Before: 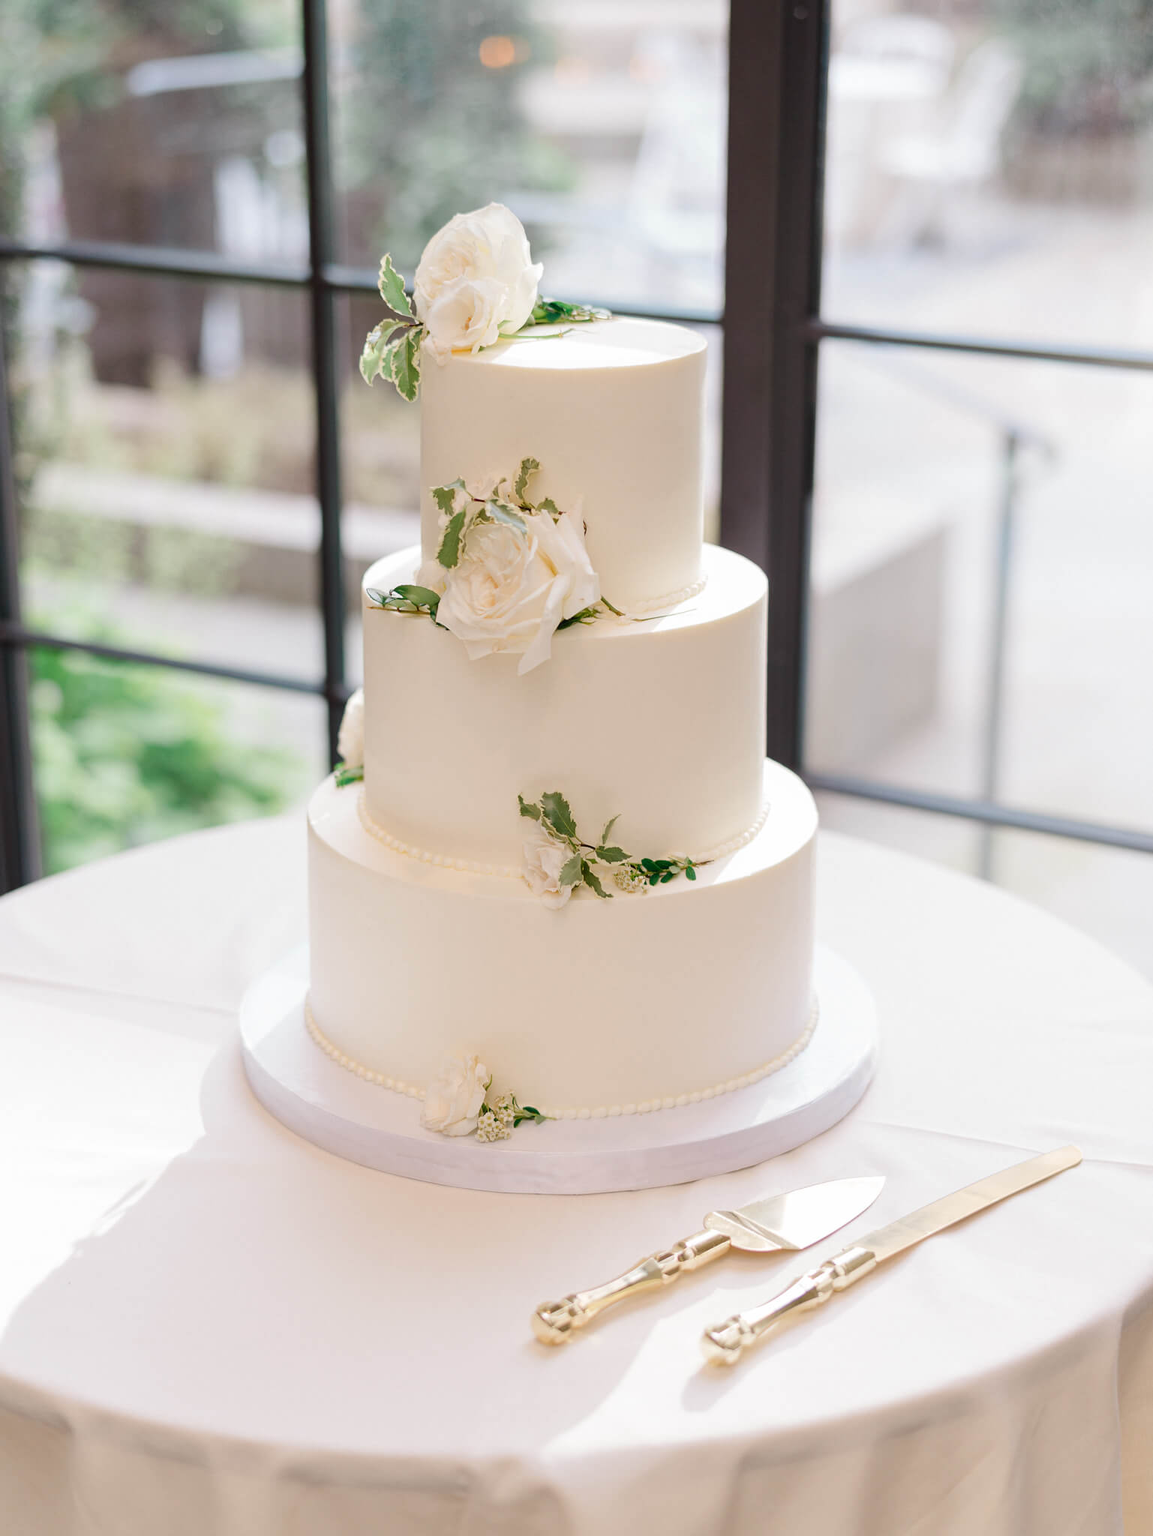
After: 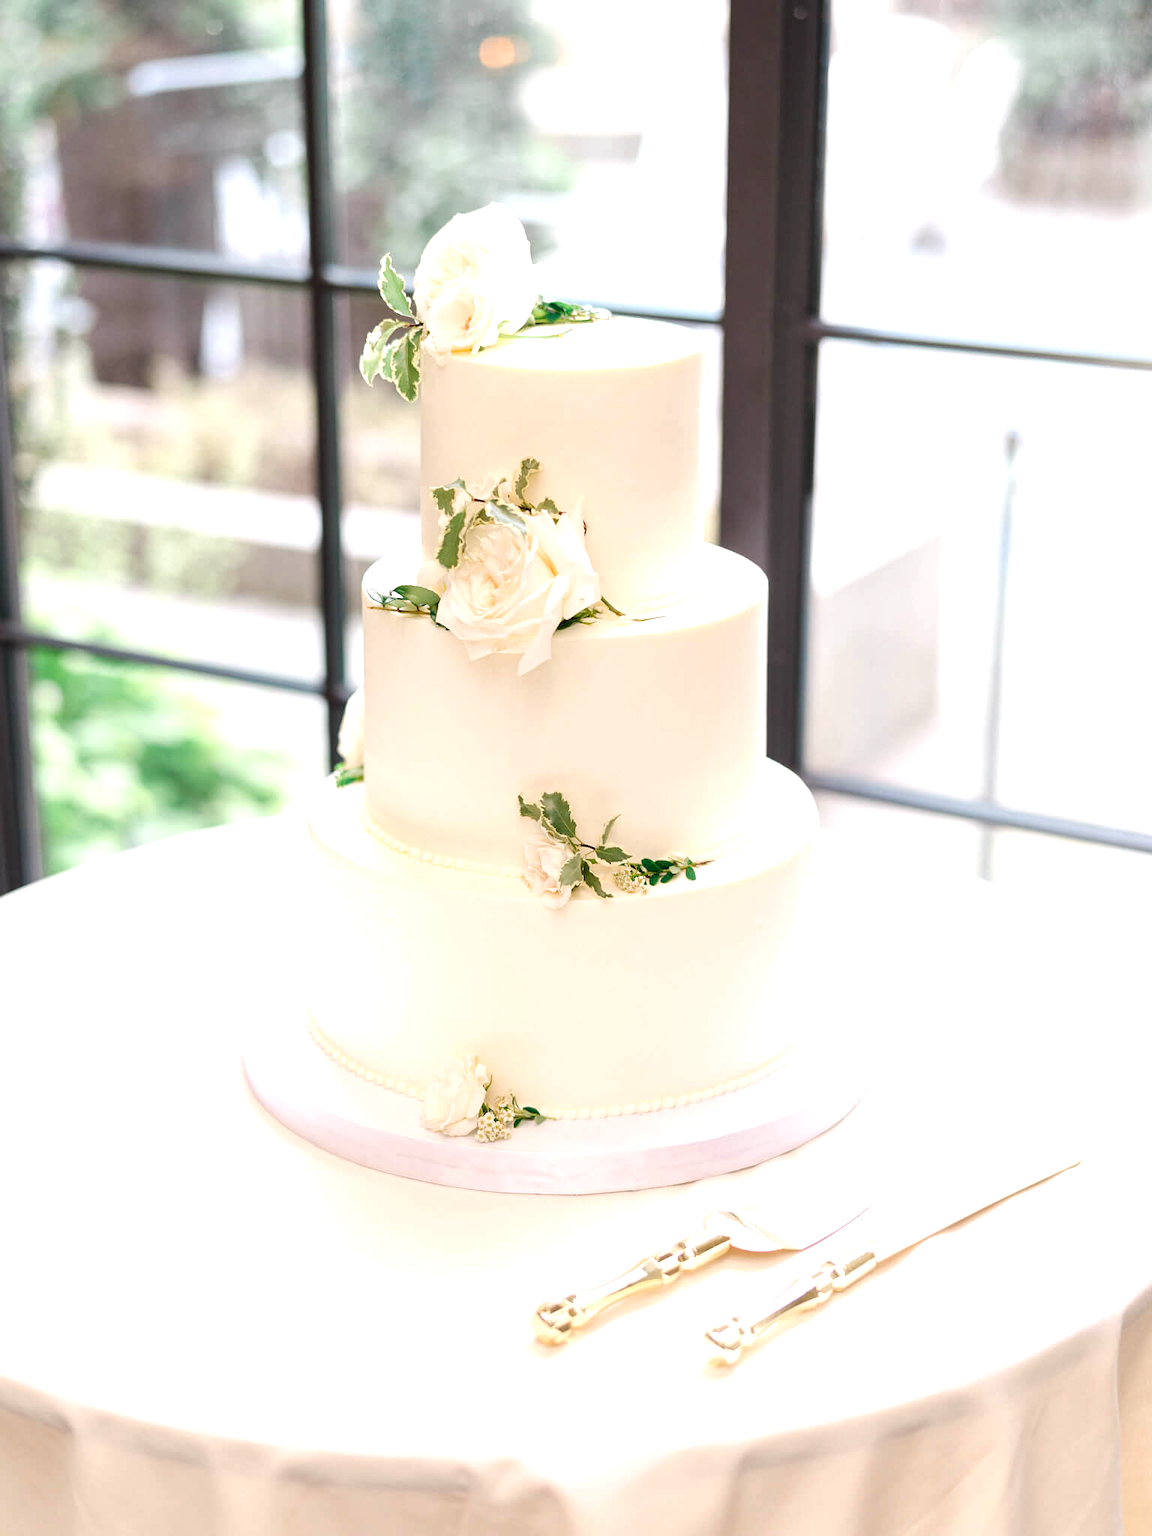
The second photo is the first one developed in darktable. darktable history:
local contrast: highlights 102%, shadows 102%, detail 119%, midtone range 0.2
tone equalizer: -8 EV -0.711 EV, -7 EV -0.697 EV, -6 EV -0.62 EV, -5 EV -0.364 EV, -3 EV 0.373 EV, -2 EV 0.6 EV, -1 EV 0.68 EV, +0 EV 0.757 EV, smoothing diameter 24.82%, edges refinement/feathering 7.02, preserve details guided filter
